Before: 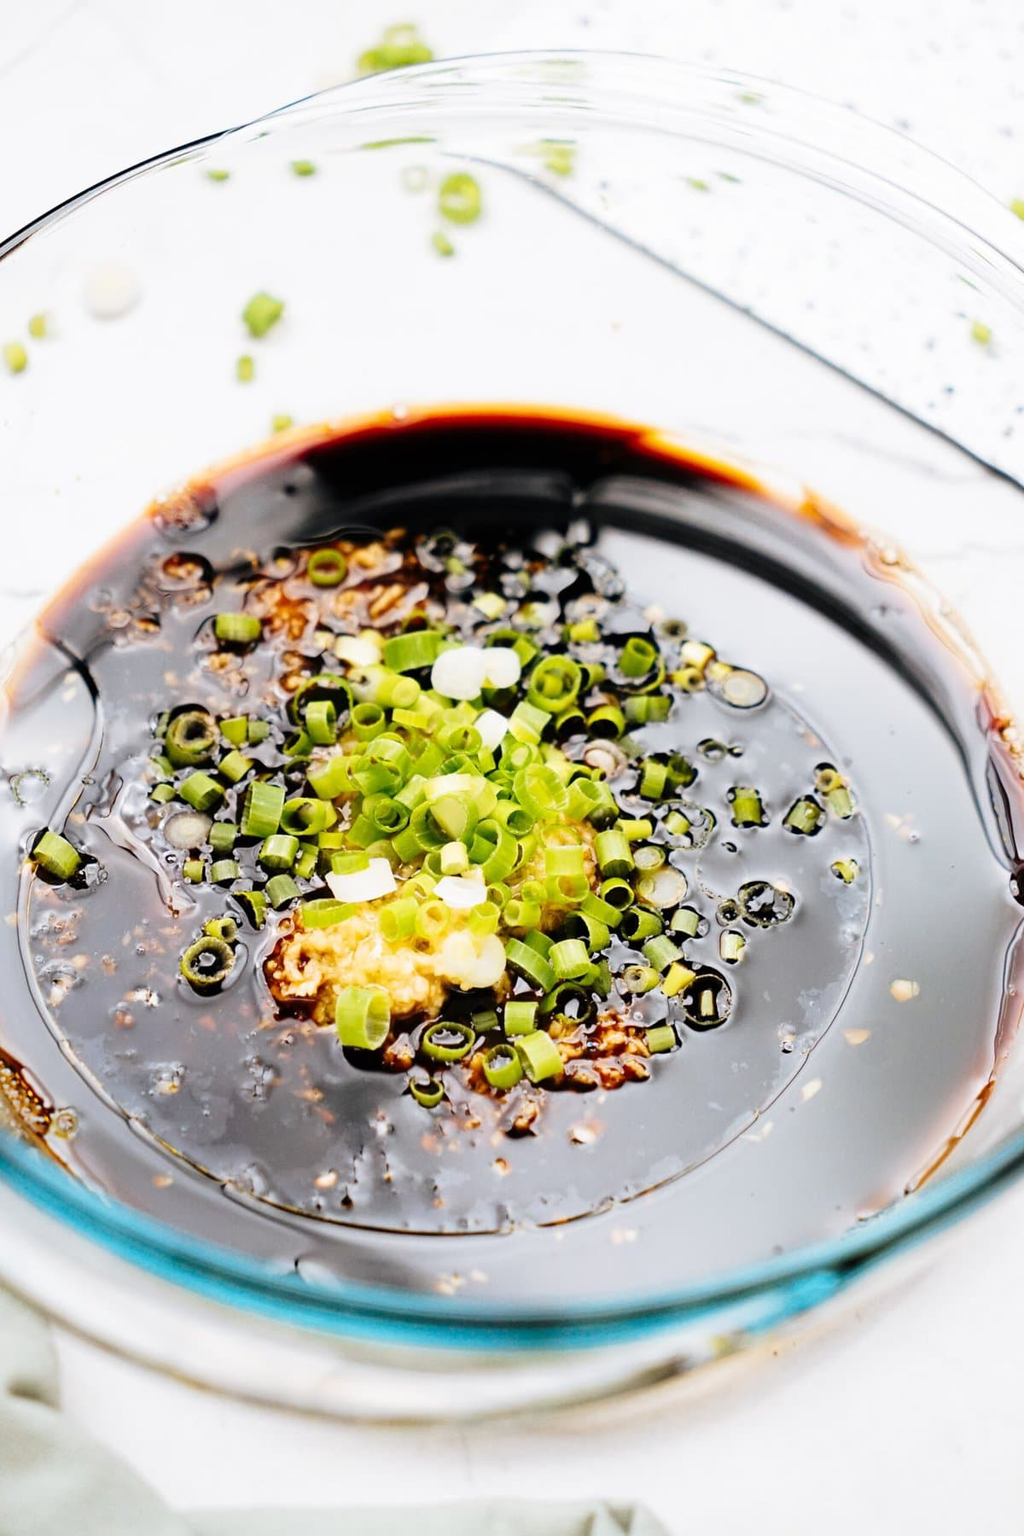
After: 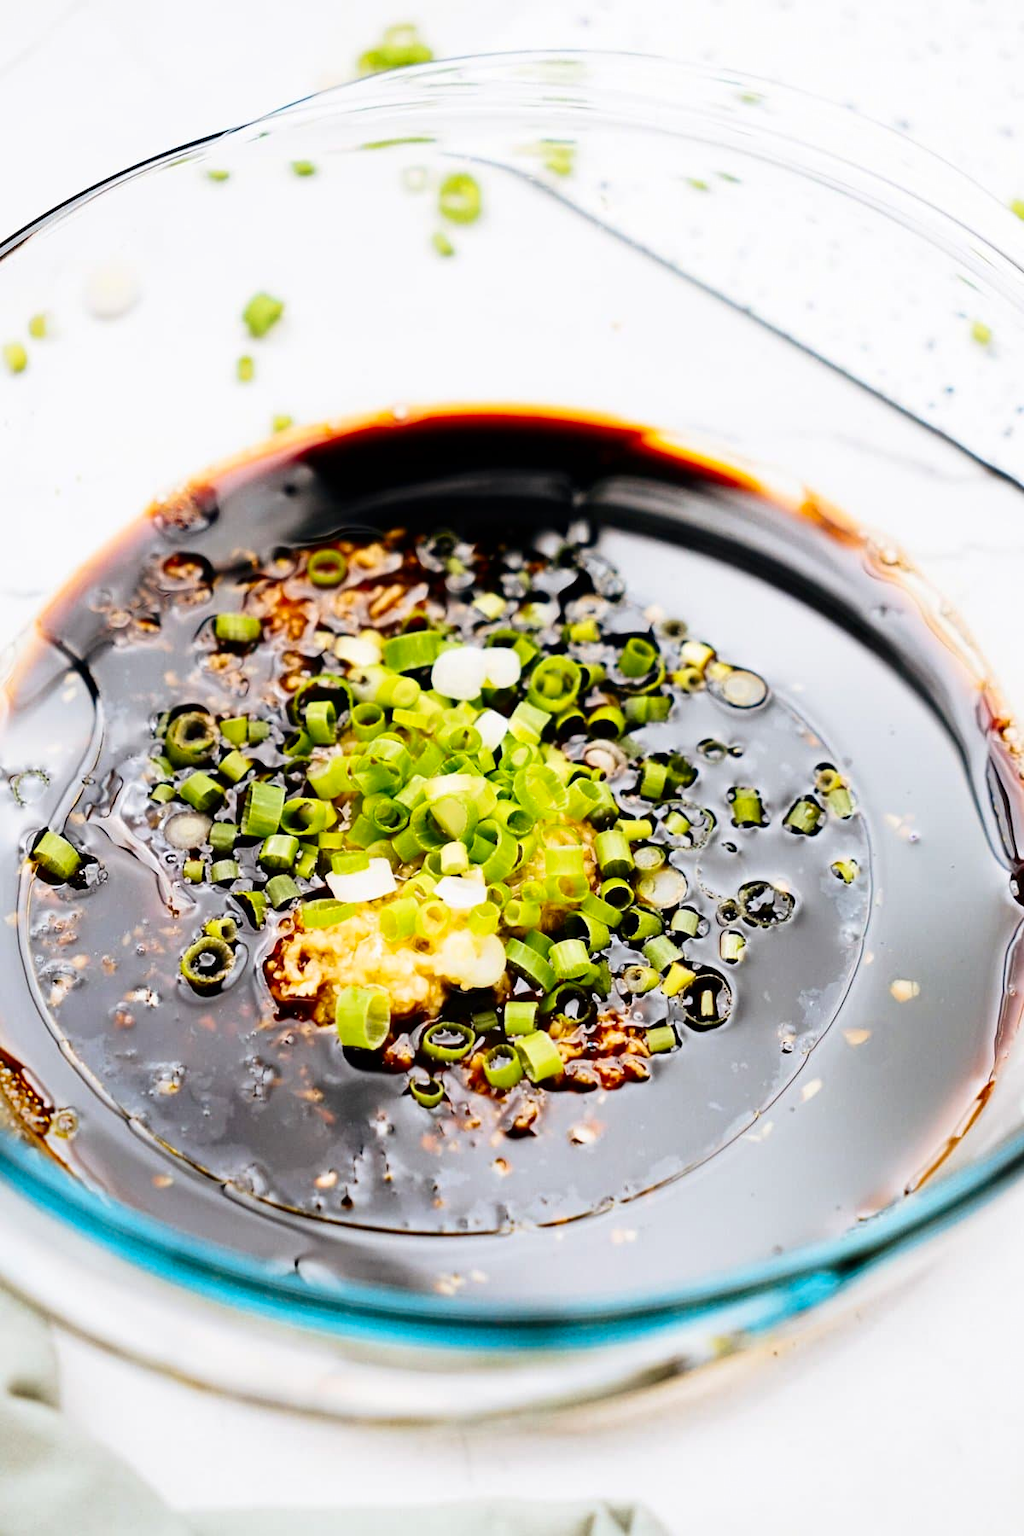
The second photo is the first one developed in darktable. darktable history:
contrast brightness saturation: contrast 0.131, brightness -0.056, saturation 0.16
